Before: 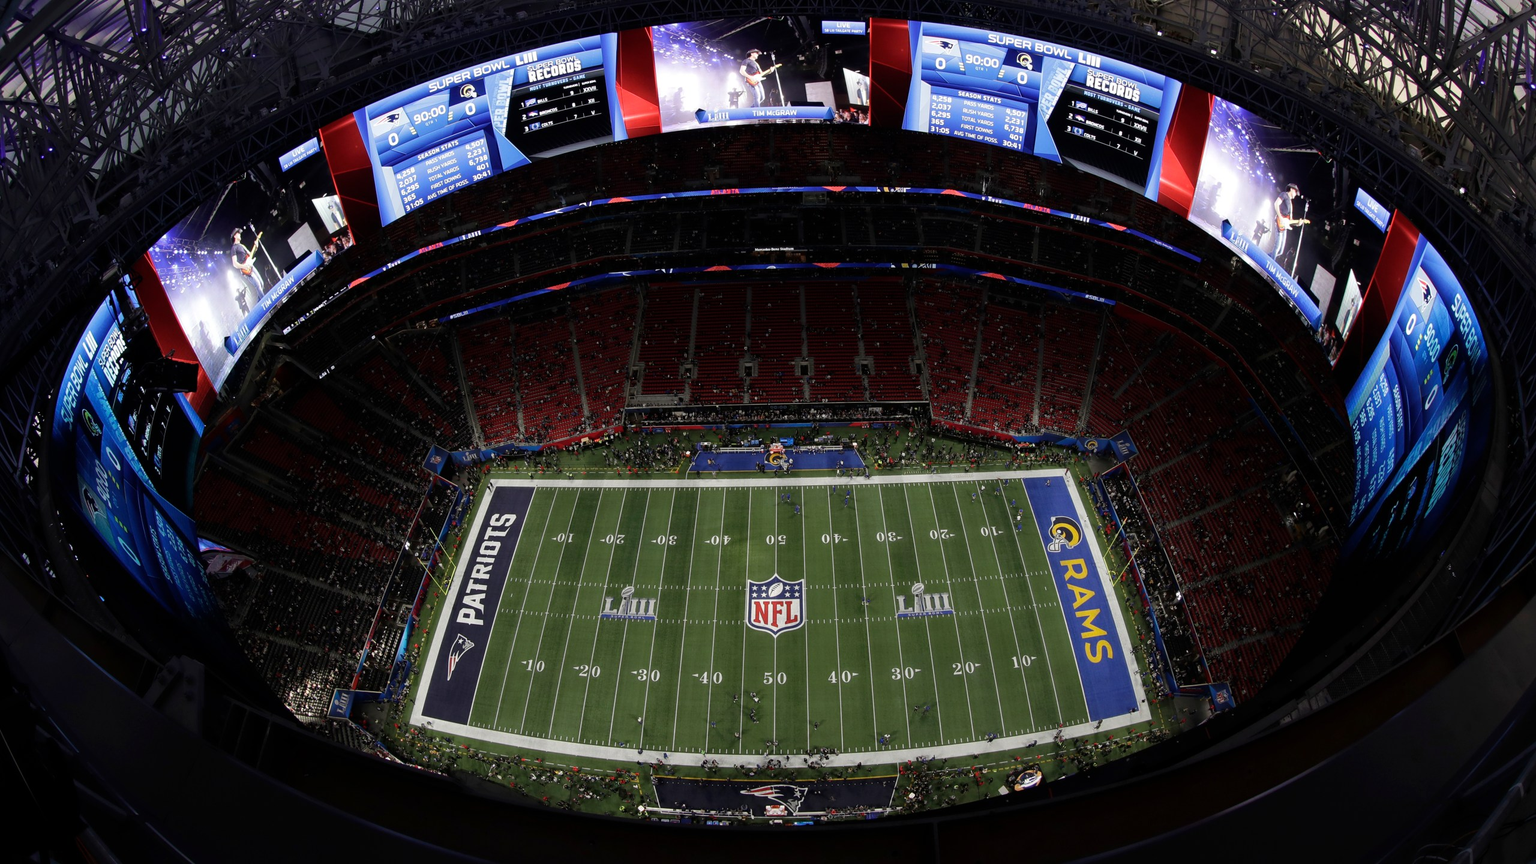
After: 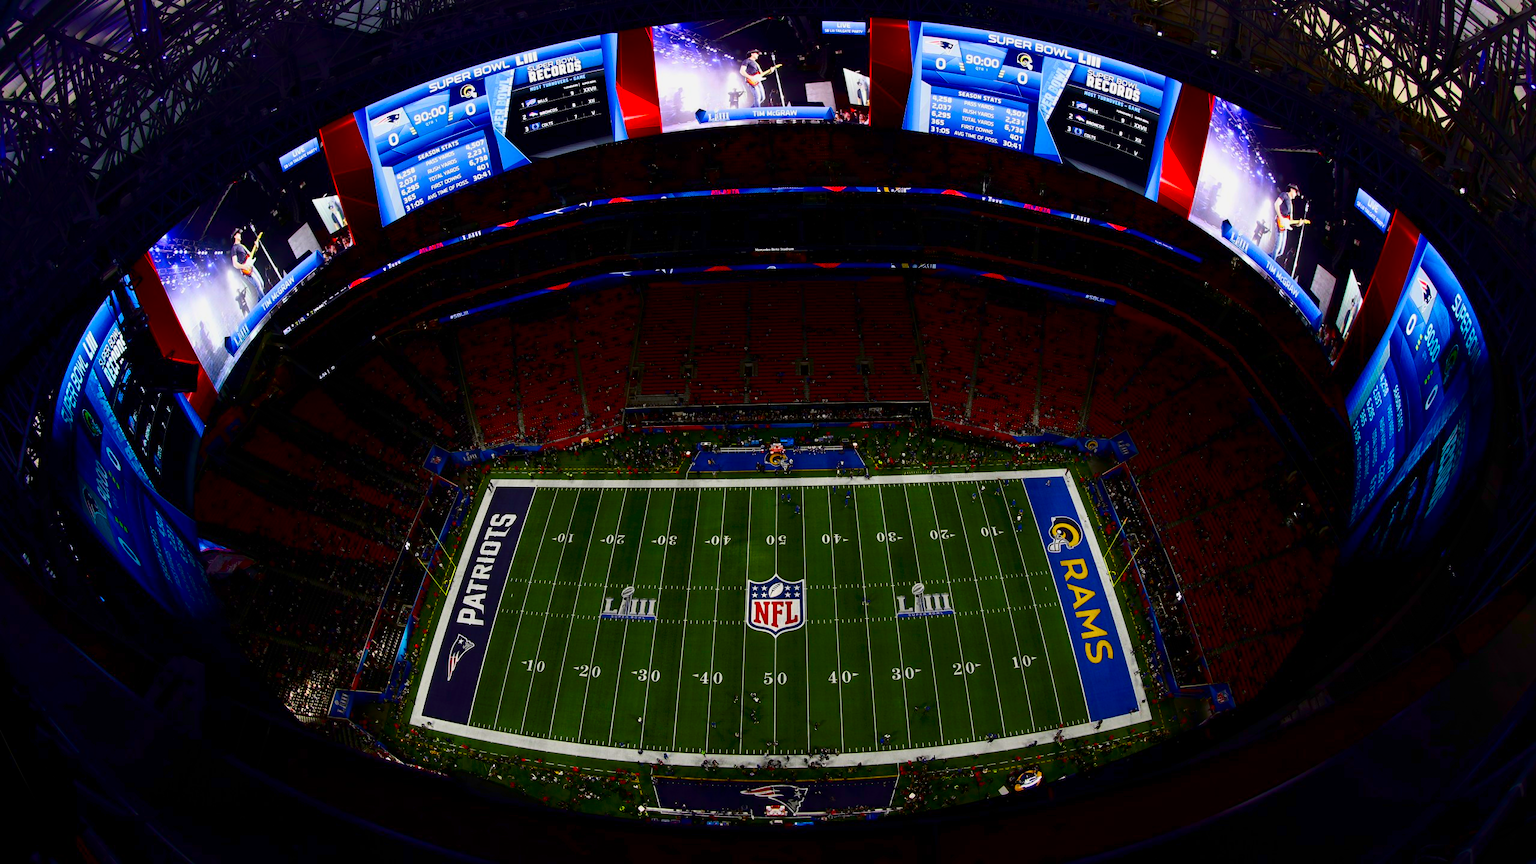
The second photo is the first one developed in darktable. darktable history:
contrast brightness saturation: contrast 0.24, brightness -0.24, saturation 0.14
color balance: input saturation 134.34%, contrast -10.04%, contrast fulcrum 19.67%, output saturation 133.51%
